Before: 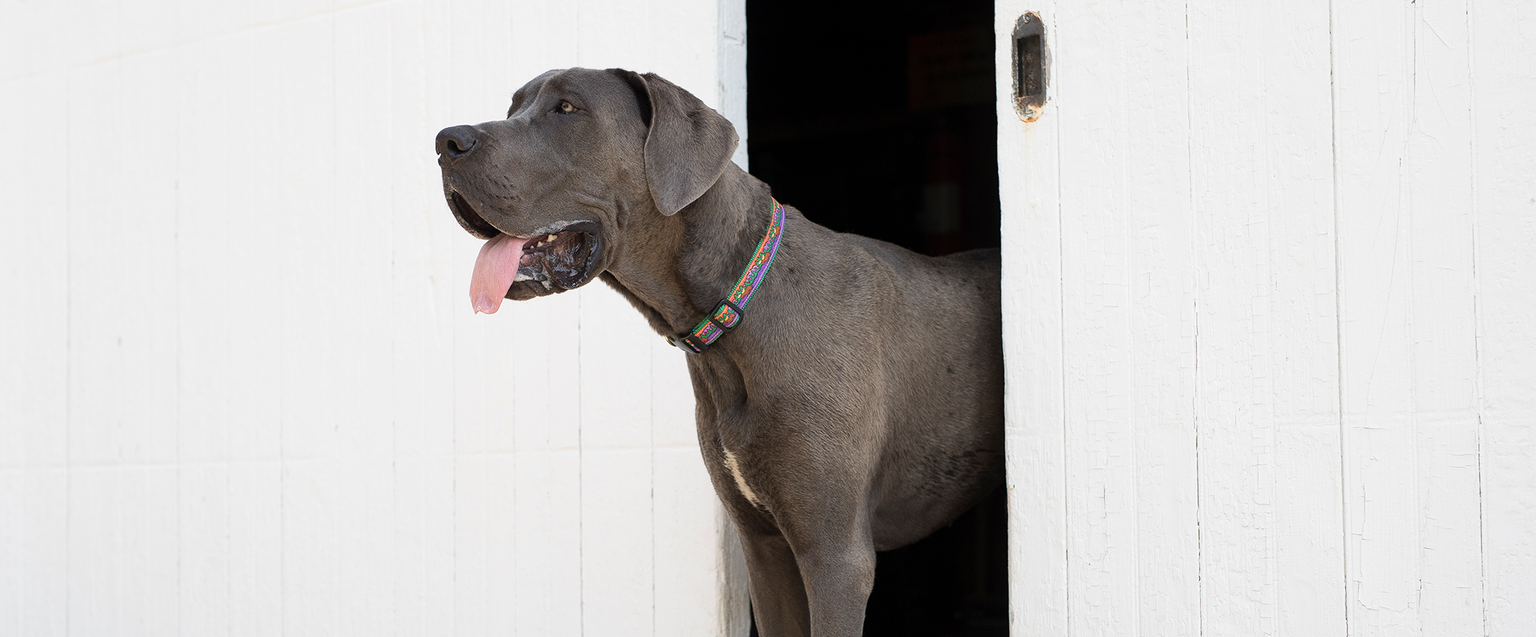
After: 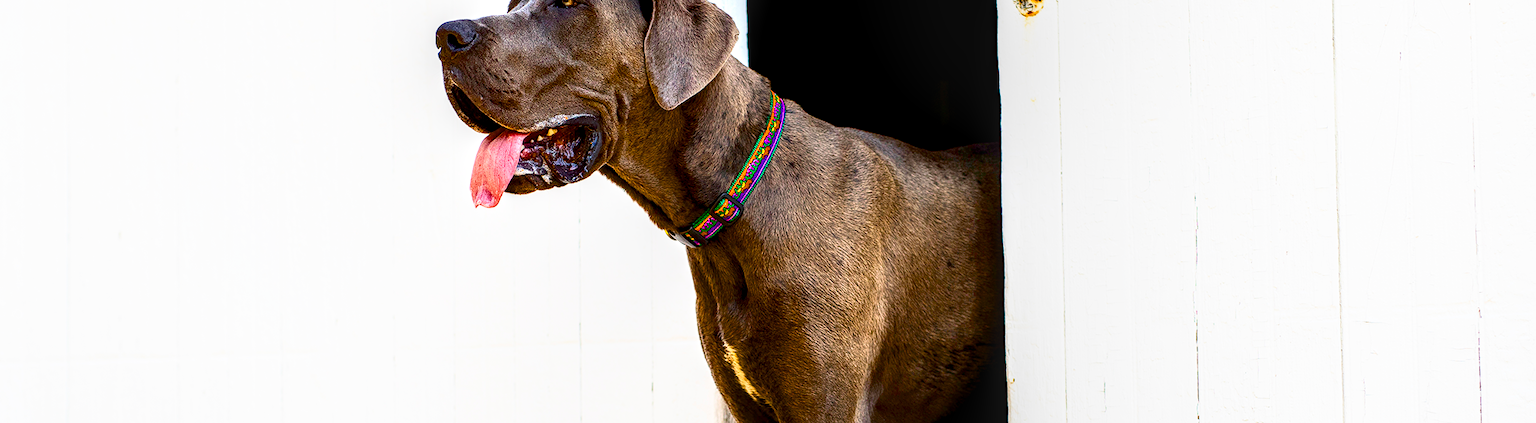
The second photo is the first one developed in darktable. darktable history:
crop: top 16.655%, bottom 16.764%
local contrast: detail 160%
contrast brightness saturation: contrast 0.217
color balance rgb: linear chroma grading › shadows 17.319%, linear chroma grading › highlights 62.257%, linear chroma grading › global chroma 49.909%, perceptual saturation grading › global saturation 34.726%, perceptual saturation grading › highlights -25.049%, perceptual saturation grading › shadows 49.658%, global vibrance 7.381%, saturation formula JzAzBz (2021)
color correction: highlights b* -0.046, saturation 0.995
exposure: black level correction 0.005, exposure 0.016 EV, compensate highlight preservation false
base curve: curves: ch0 [(0, 0) (0.688, 0.865) (1, 1)], preserve colors none
